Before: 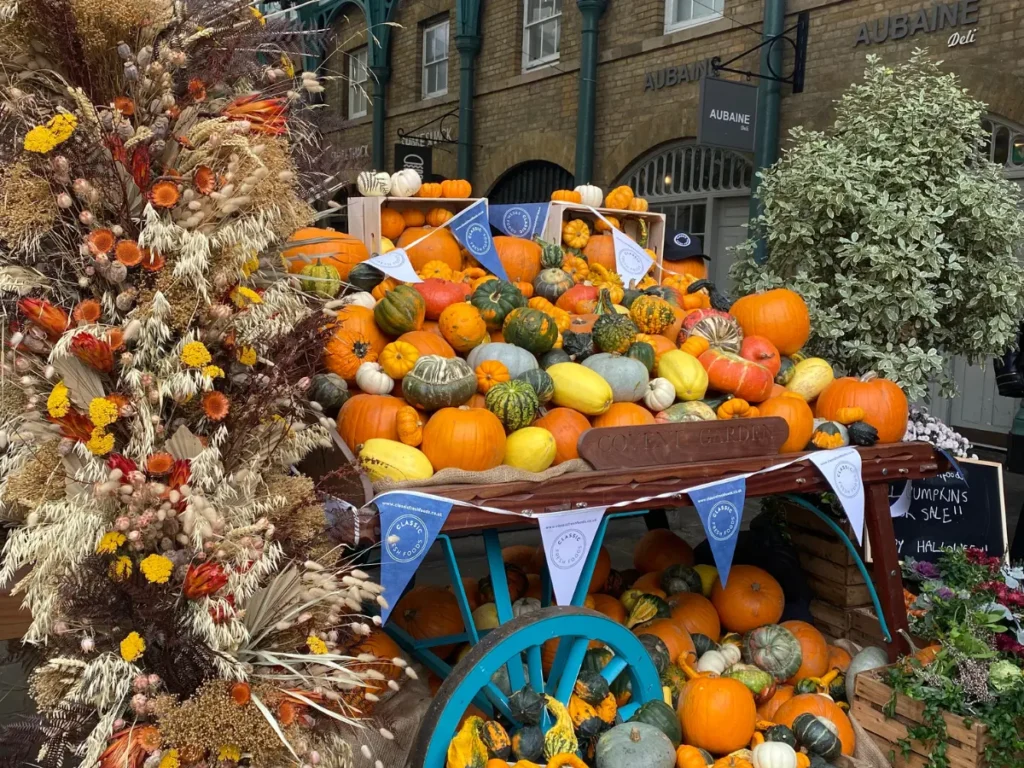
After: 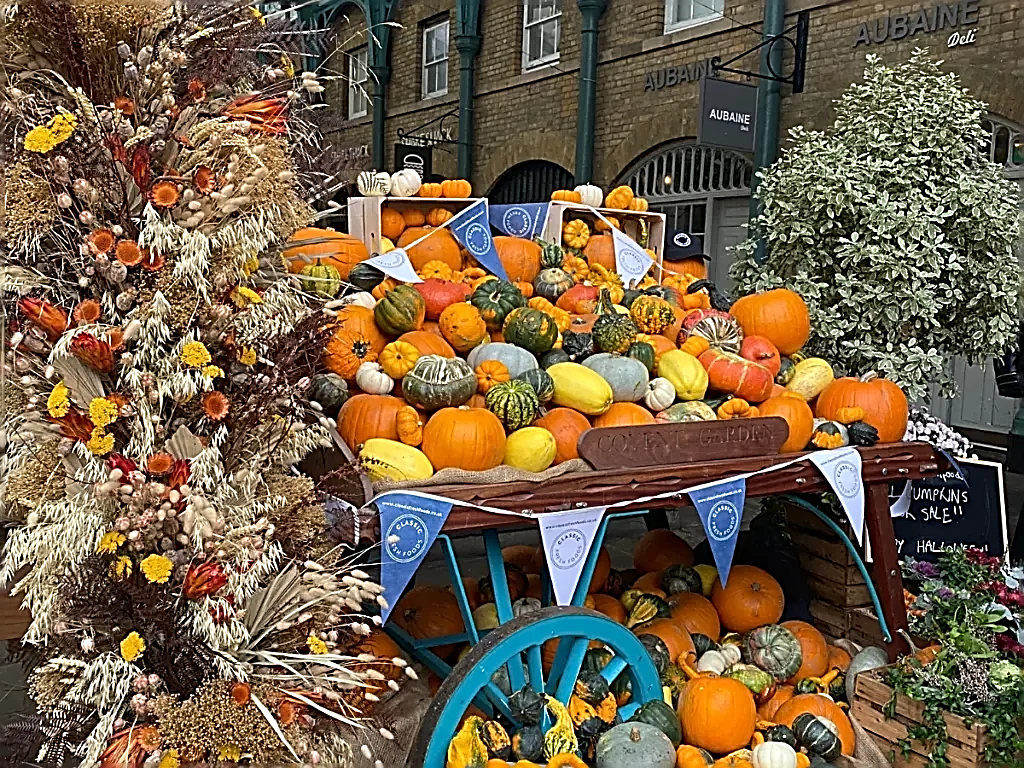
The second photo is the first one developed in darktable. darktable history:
sharpen: amount 1.866
